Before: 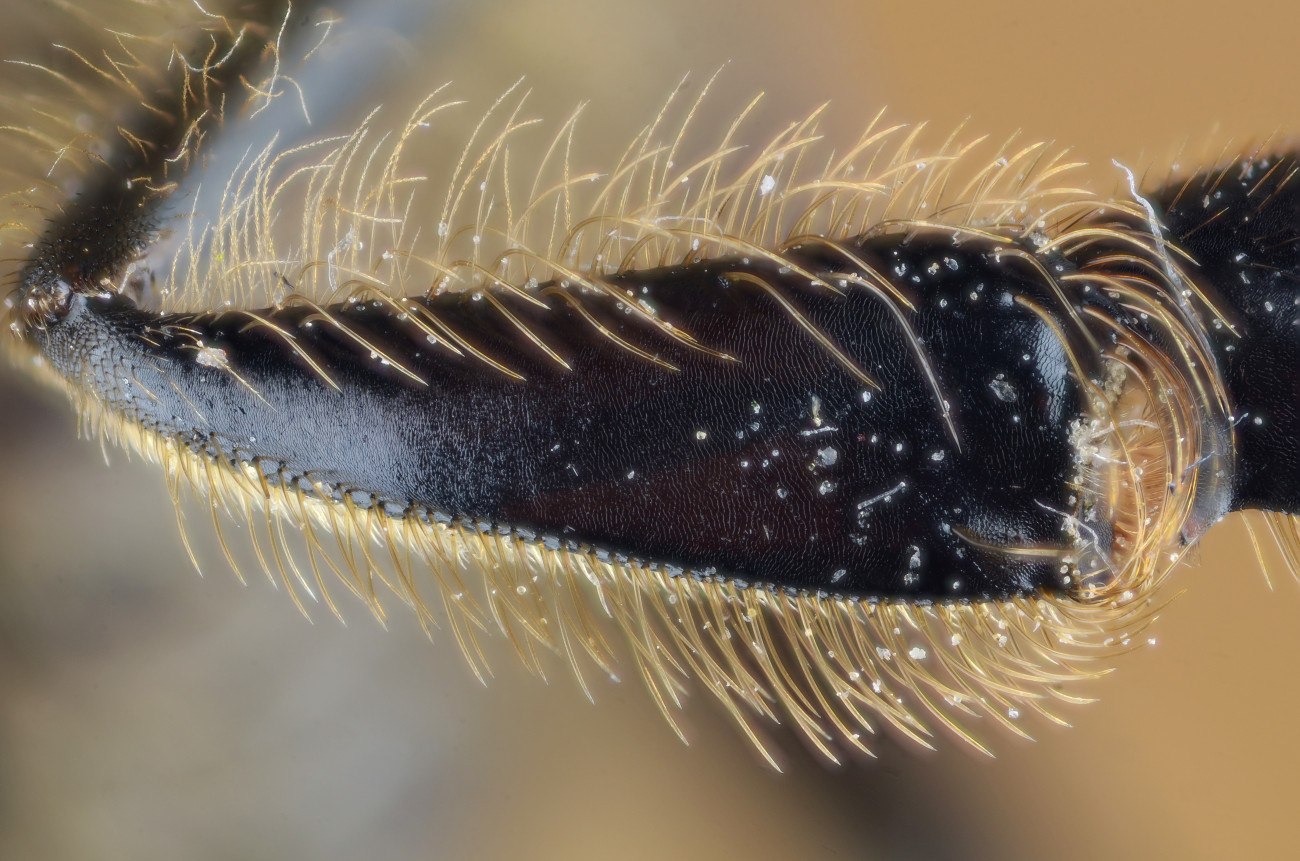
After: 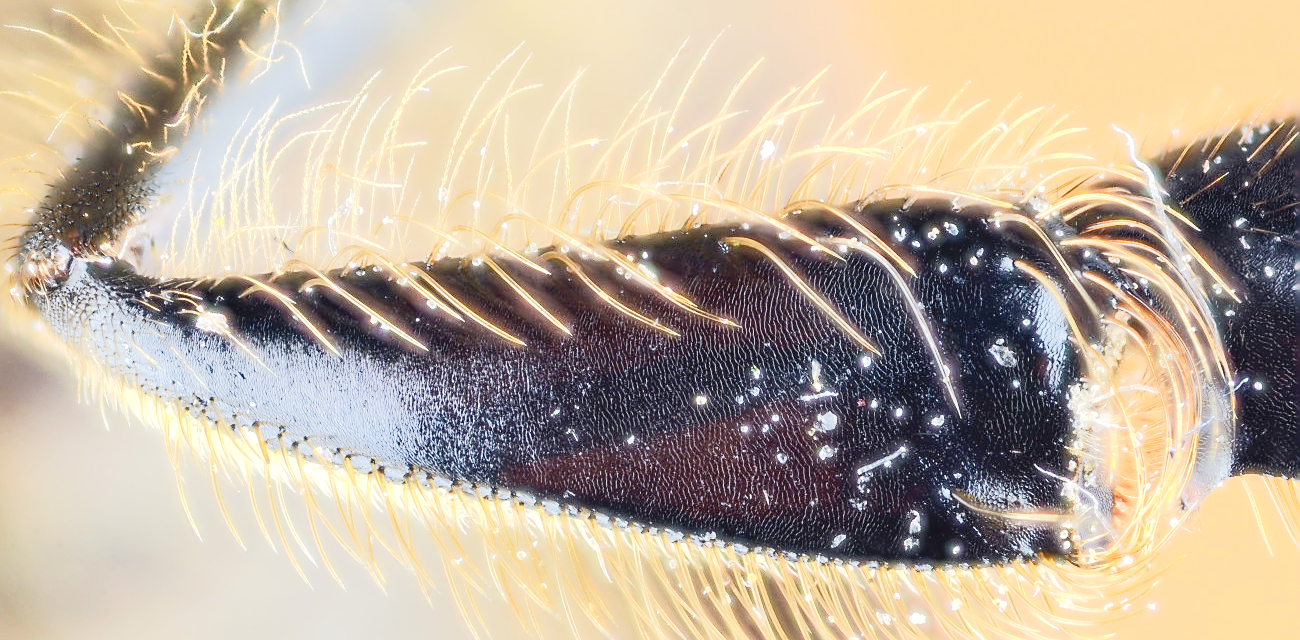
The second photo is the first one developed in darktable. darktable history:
tone curve: curves: ch0 [(0.003, 0.029) (0.037, 0.036) (0.149, 0.117) (0.297, 0.318) (0.422, 0.474) (0.531, 0.6) (0.743, 0.809) (0.877, 0.901) (1, 0.98)]; ch1 [(0, 0) (0.305, 0.325) (0.453, 0.437) (0.482, 0.479) (0.501, 0.5) (0.506, 0.503) (0.567, 0.572) (0.605, 0.608) (0.668, 0.69) (1, 1)]; ch2 [(0, 0) (0.313, 0.306) (0.4, 0.399) (0.45, 0.48) (0.499, 0.502) (0.512, 0.523) (0.57, 0.595) (0.653, 0.662) (1, 1)], preserve colors none
sharpen: on, module defaults
crop: top 4.18%, bottom 21.394%
local contrast: mode bilateral grid, contrast 20, coarseness 50, detail 119%, midtone range 0.2
tone equalizer: -8 EV 1.97 EV, -7 EV 1.98 EV, -6 EV 1.96 EV, -5 EV 1.99 EV, -4 EV 1.99 EV, -3 EV 1.5 EV, -2 EV 0.976 EV, -1 EV 0.518 EV, edges refinement/feathering 500, mask exposure compensation -1.57 EV, preserve details no
